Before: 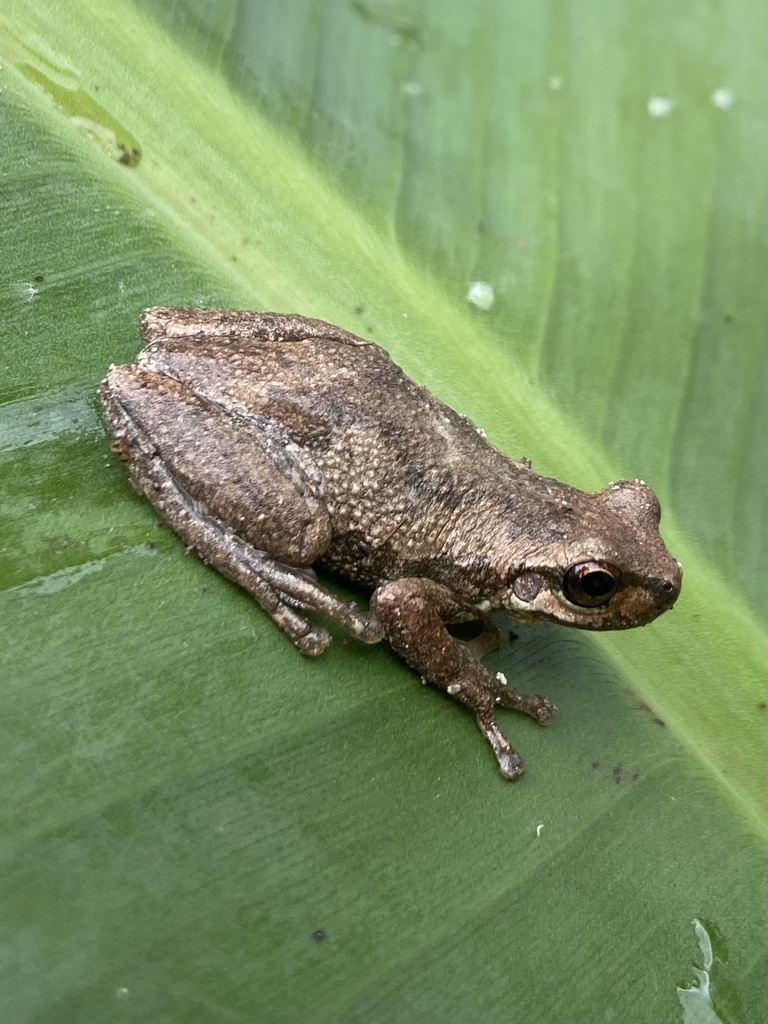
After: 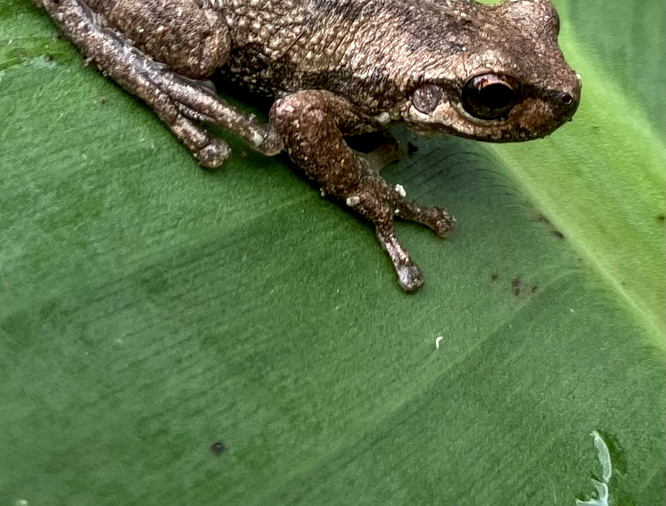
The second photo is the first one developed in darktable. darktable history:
crop and rotate: left 13.256%, top 47.751%, bottom 2.814%
local contrast: detail 150%
